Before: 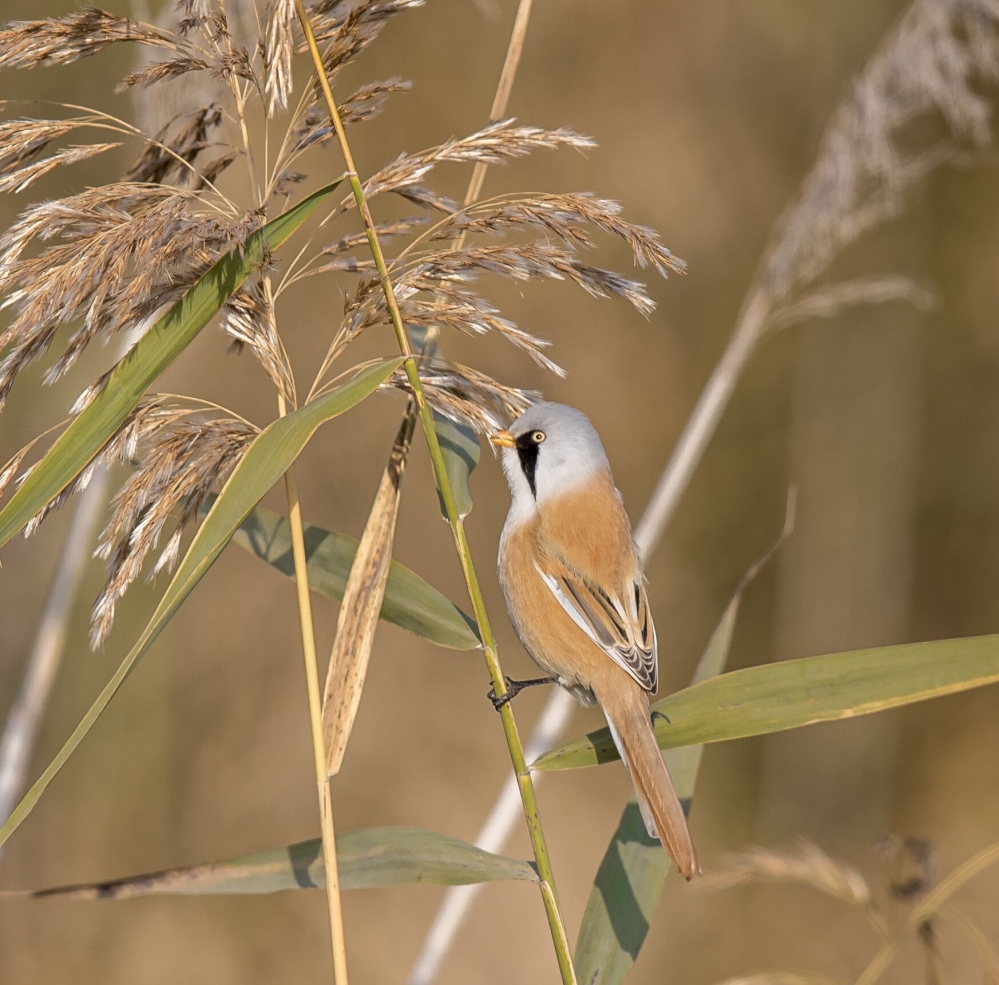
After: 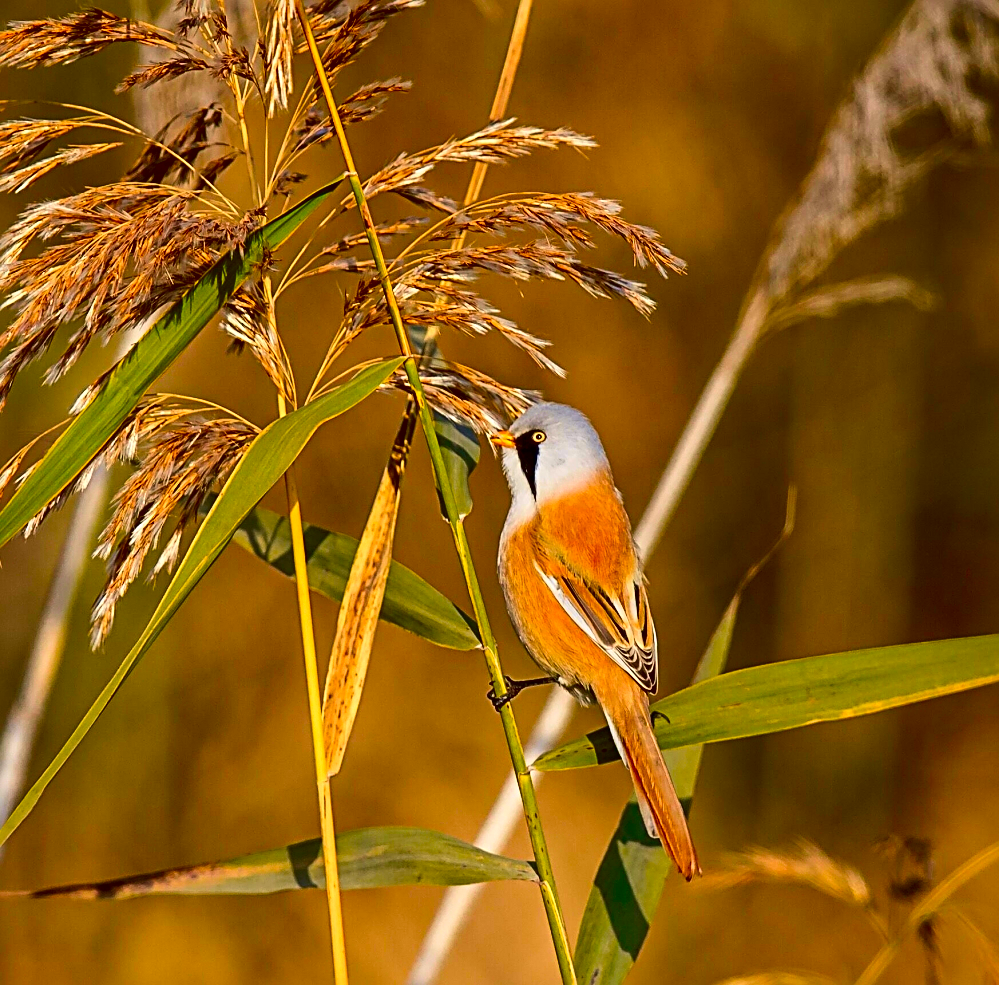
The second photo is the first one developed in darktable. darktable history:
sharpen: radius 2.767
local contrast: mode bilateral grid, contrast 20, coarseness 50, detail 120%, midtone range 0.2
tone curve: curves: ch0 [(0, 0.013) (0.054, 0.018) (0.205, 0.191) (0.289, 0.292) (0.39, 0.424) (0.493, 0.551) (0.666, 0.743) (0.795, 0.841) (1, 0.998)]; ch1 [(0, 0) (0.385, 0.343) (0.439, 0.415) (0.494, 0.495) (0.501, 0.501) (0.51, 0.509) (0.54, 0.552) (0.586, 0.614) (0.66, 0.706) (0.783, 0.804) (1, 1)]; ch2 [(0, 0) (0.32, 0.281) (0.403, 0.399) (0.441, 0.428) (0.47, 0.469) (0.498, 0.496) (0.524, 0.538) (0.566, 0.579) (0.633, 0.665) (0.7, 0.711) (1, 1)], color space Lab, independent channels, preserve colors none
color correction: saturation 1.8
contrast brightness saturation: contrast 0.13, brightness -0.24, saturation 0.14
